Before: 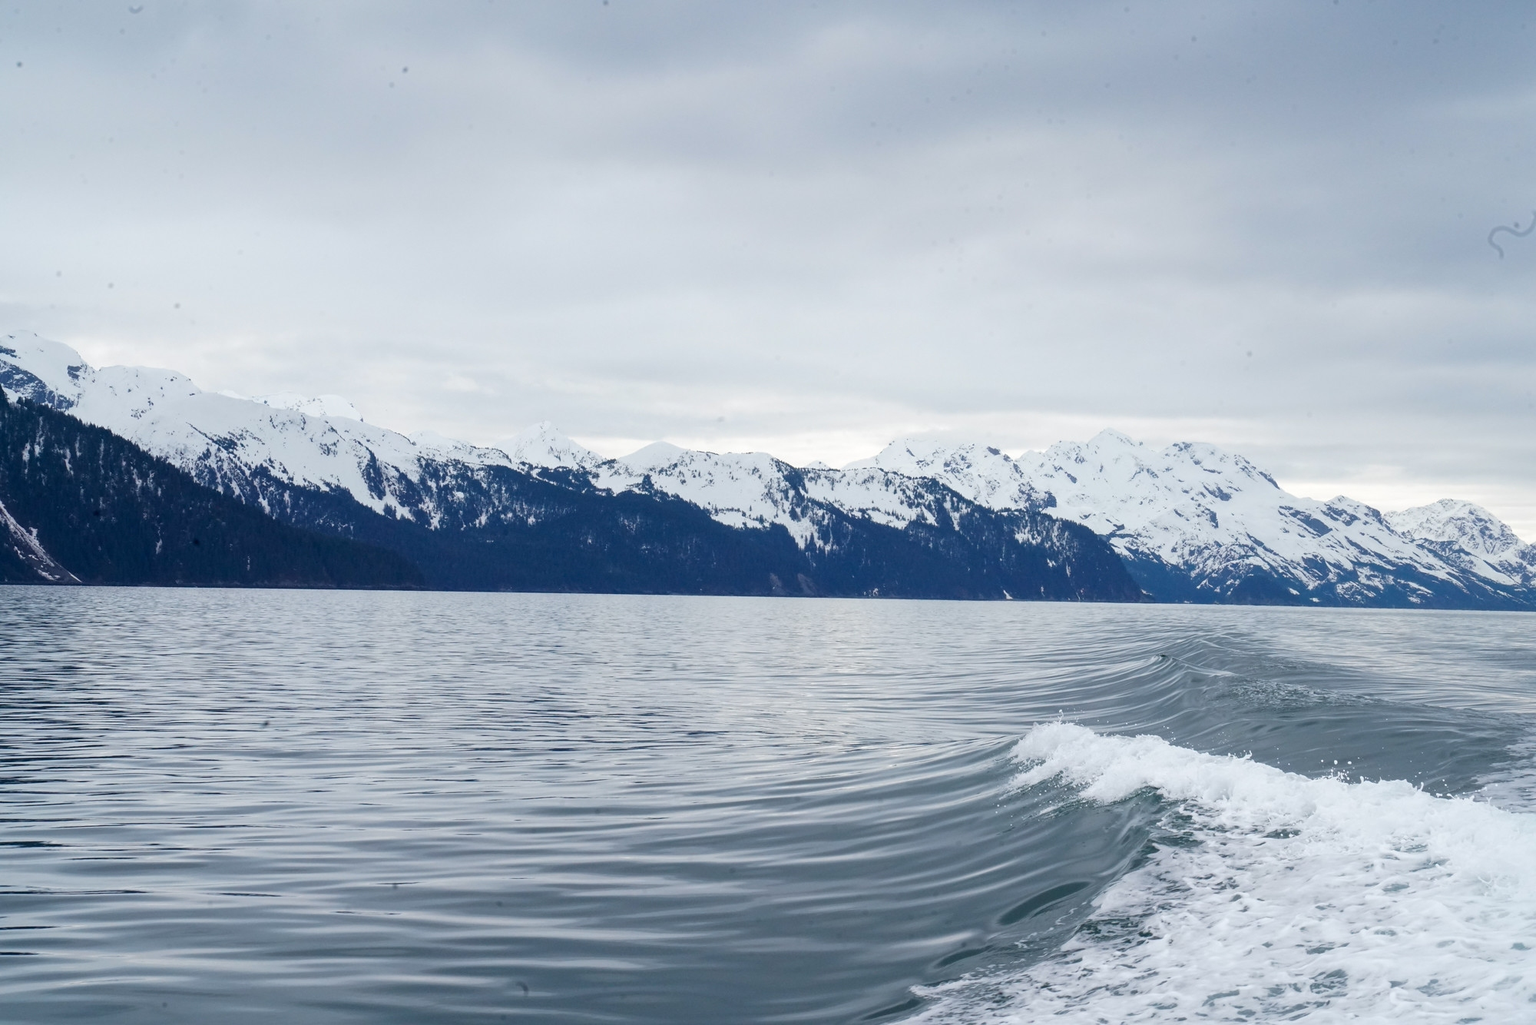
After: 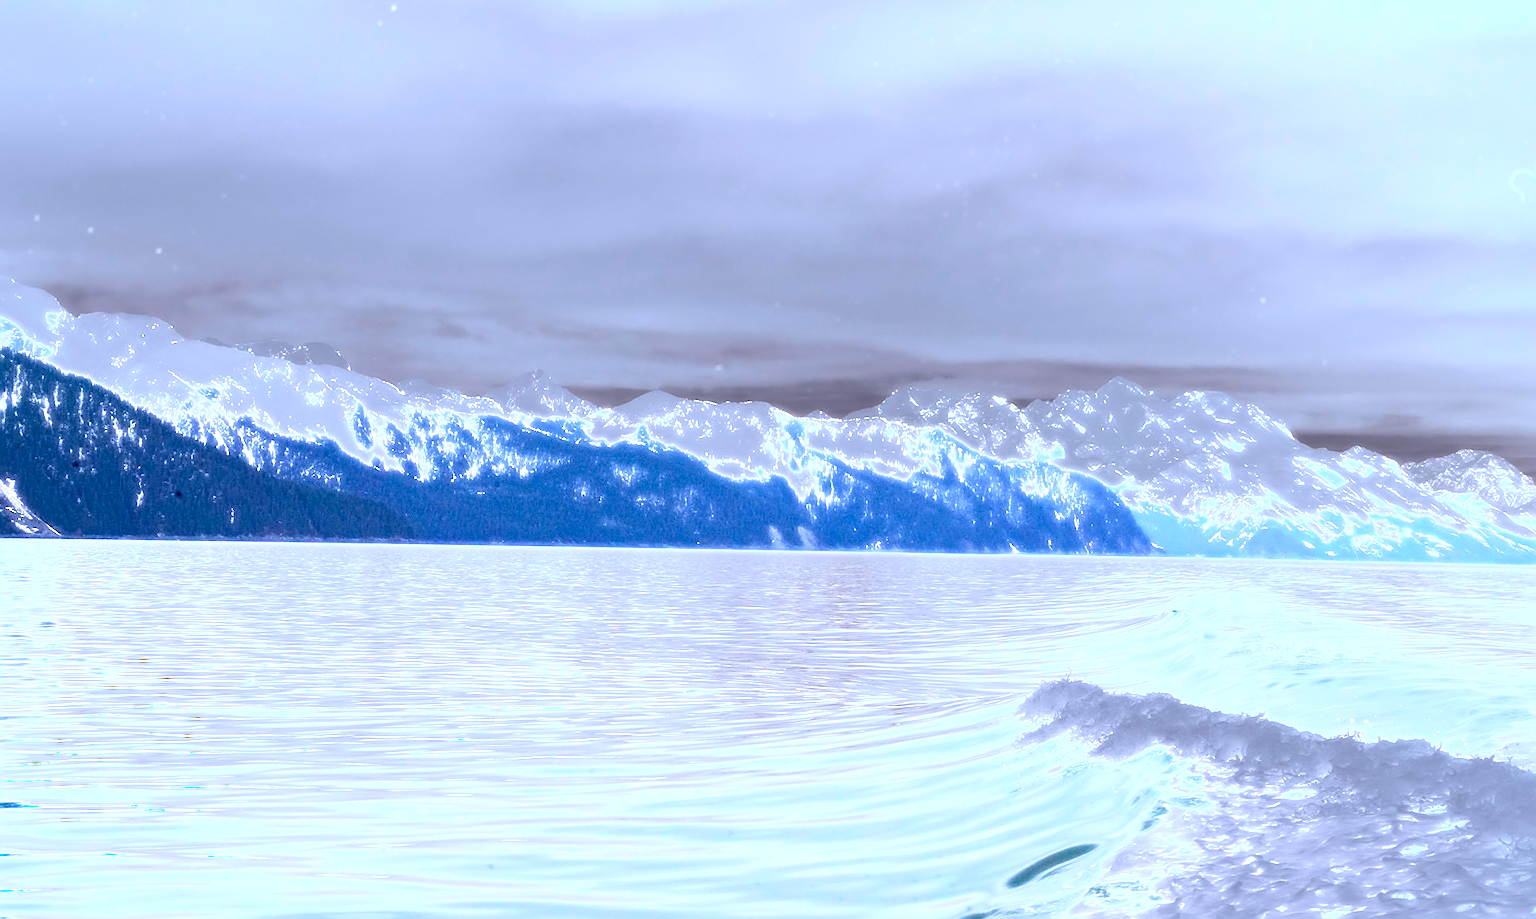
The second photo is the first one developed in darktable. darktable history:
haze removal: strength 0.29, distance 0.25, compatibility mode true, adaptive false
sharpen: amount 1
exposure: exposure 2 EV, compensate exposure bias true, compensate highlight preservation false
bloom: size 0%, threshold 54.82%, strength 8.31%
crop: left 1.507%, top 6.147%, right 1.379%, bottom 6.637%
white balance: red 1.004, blue 1.096
